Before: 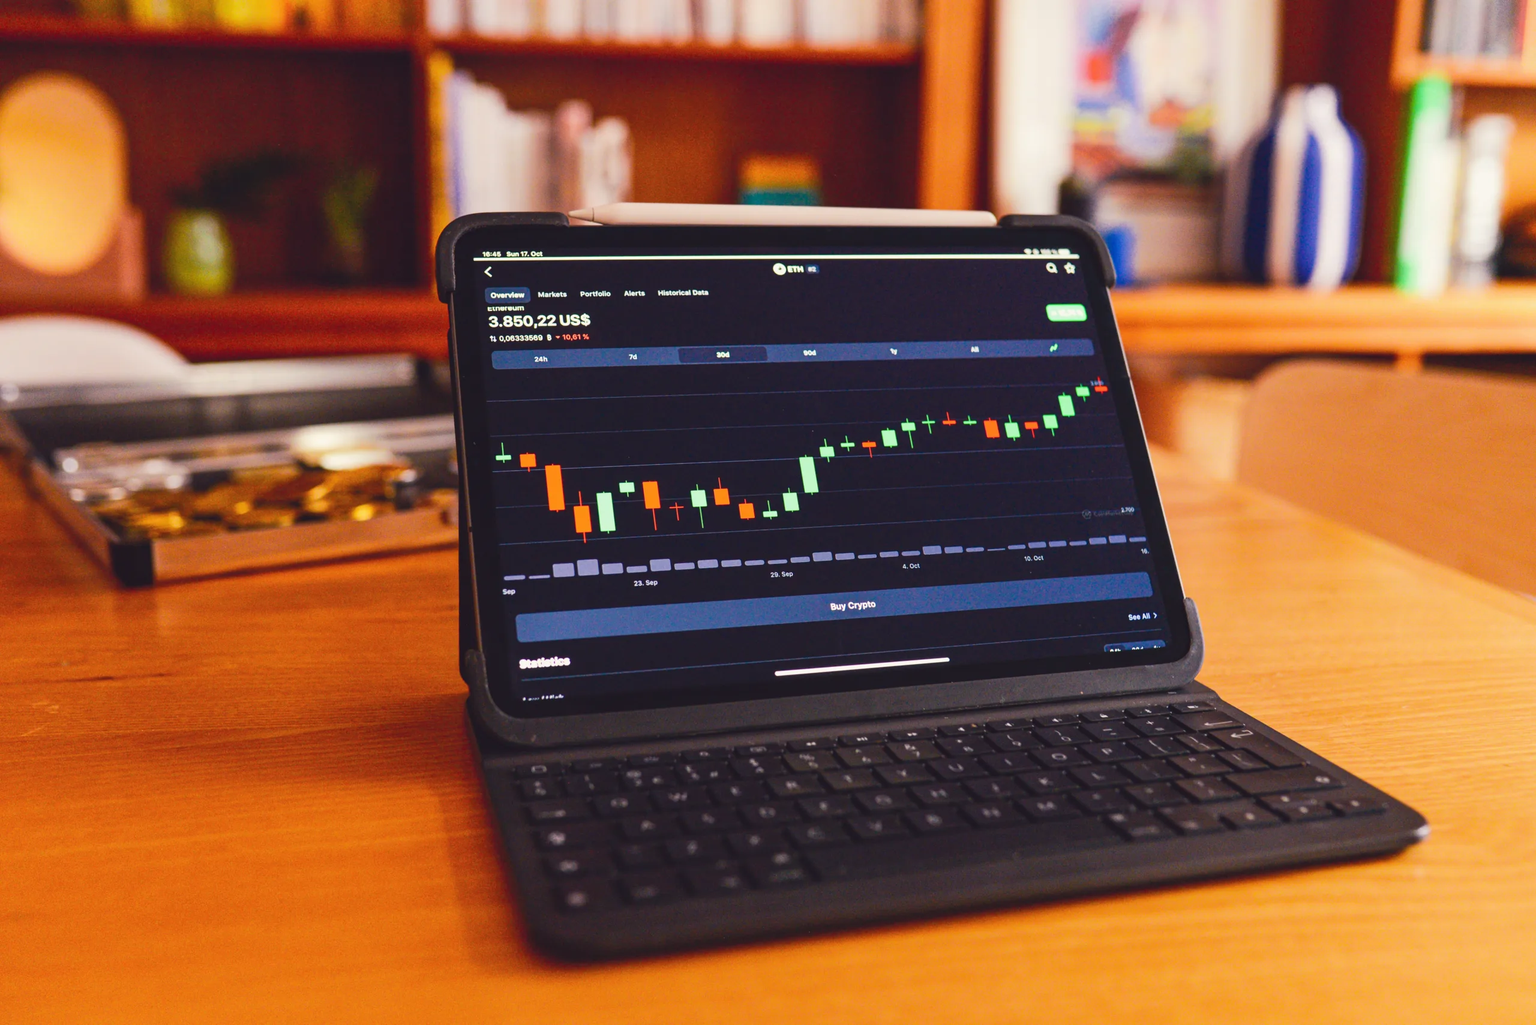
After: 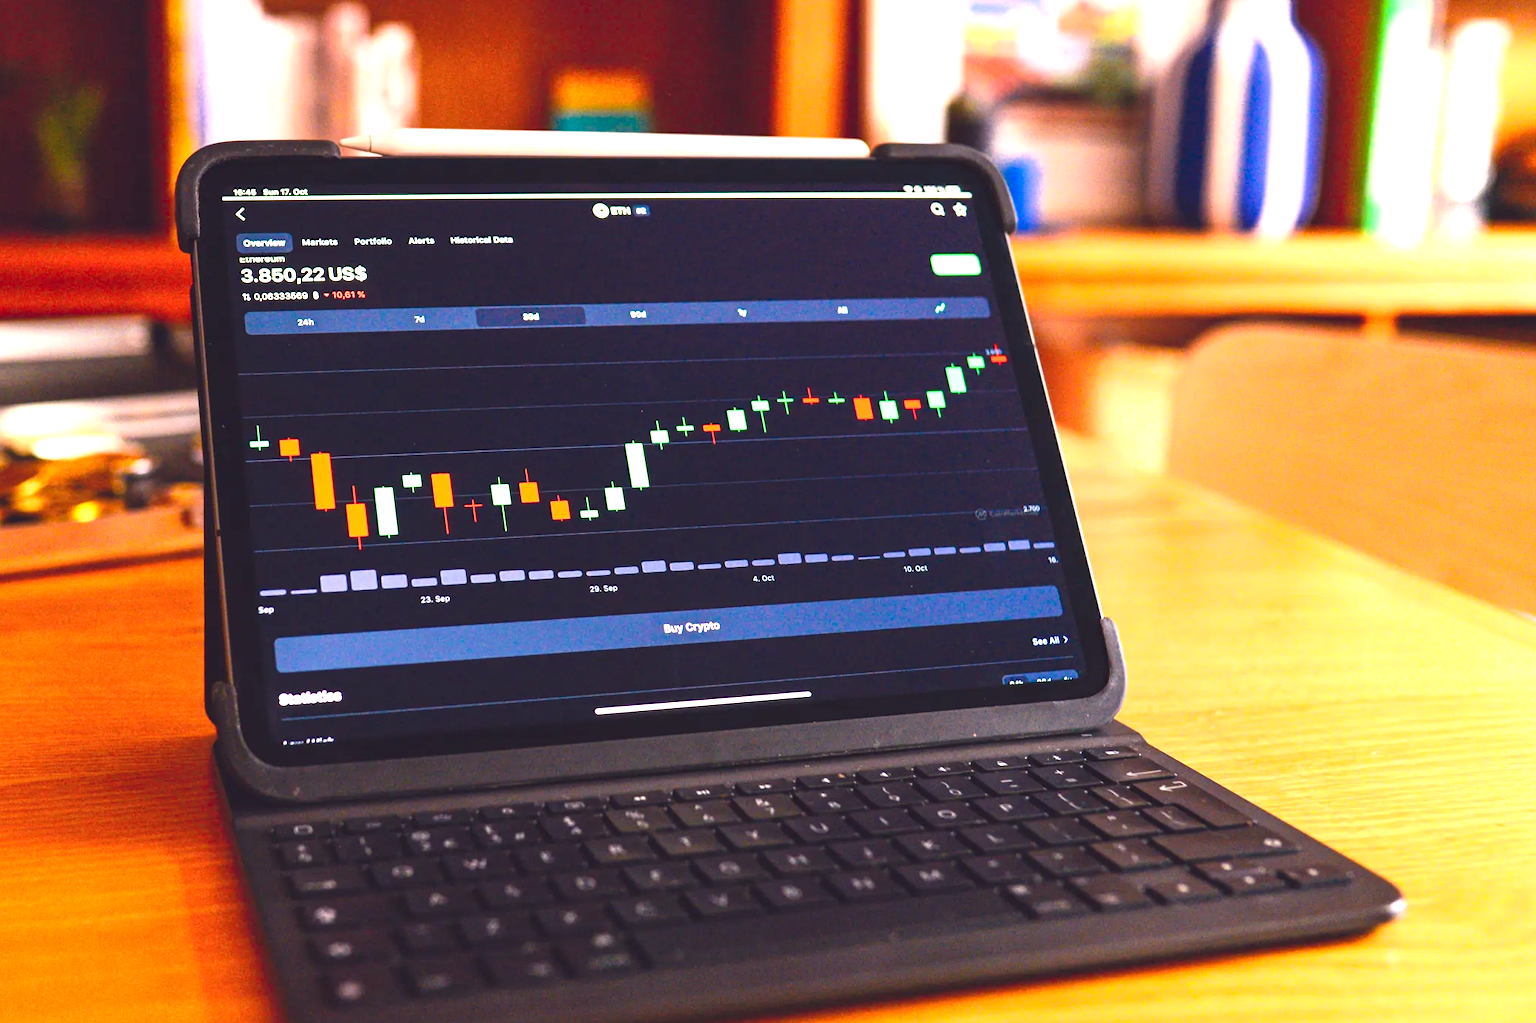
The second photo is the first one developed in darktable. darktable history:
crop: left 19.176%, top 9.688%, right 0.001%, bottom 9.673%
levels: levels [0, 0.374, 0.749]
